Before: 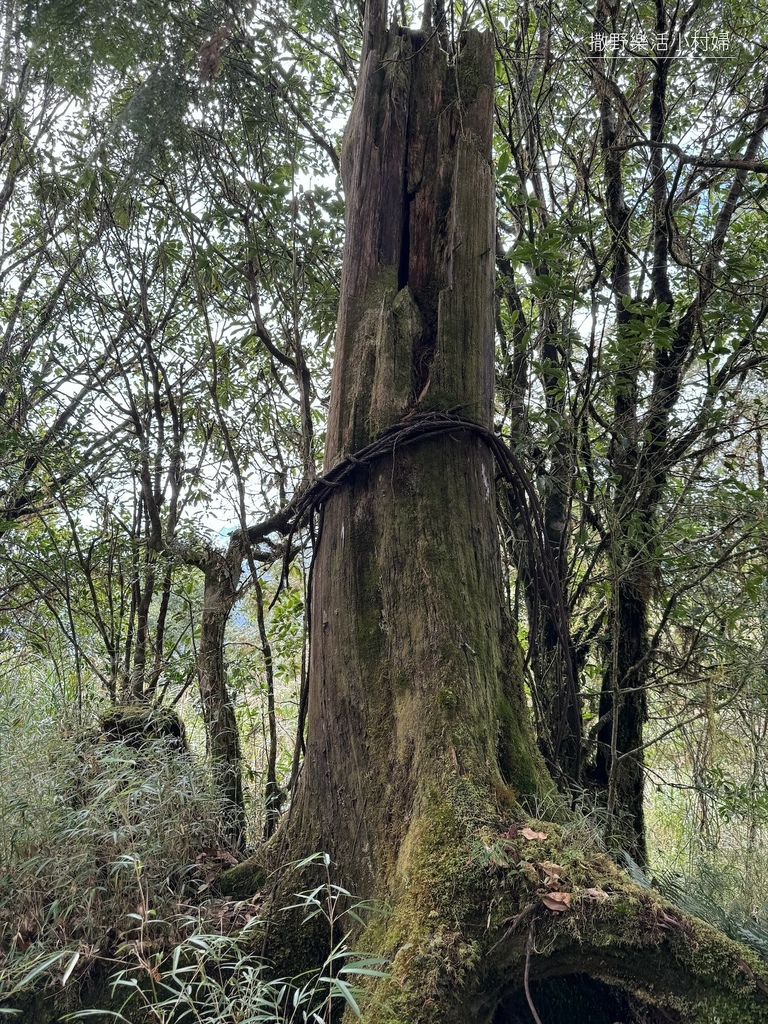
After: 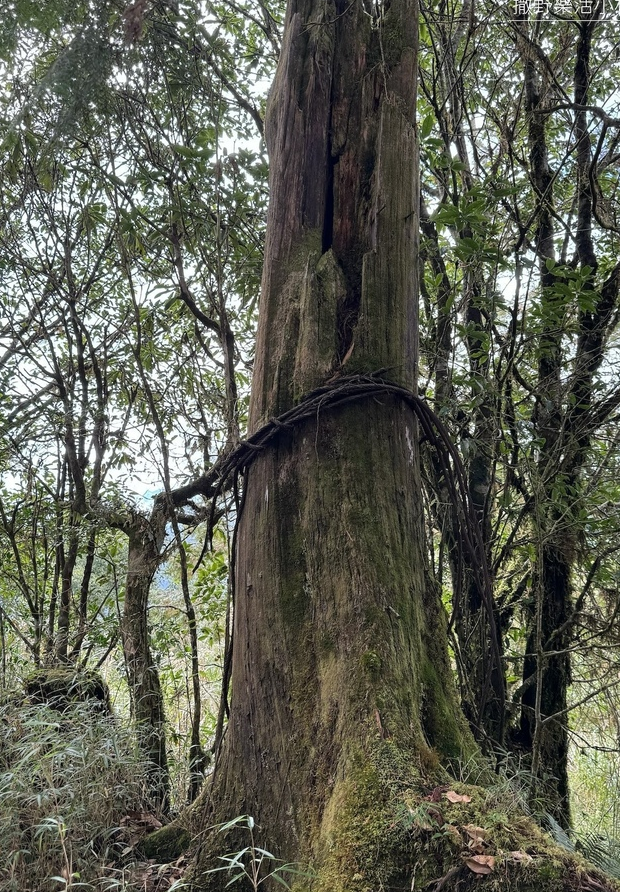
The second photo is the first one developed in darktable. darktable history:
crop: left 9.968%, top 3.616%, right 9.182%, bottom 9.247%
